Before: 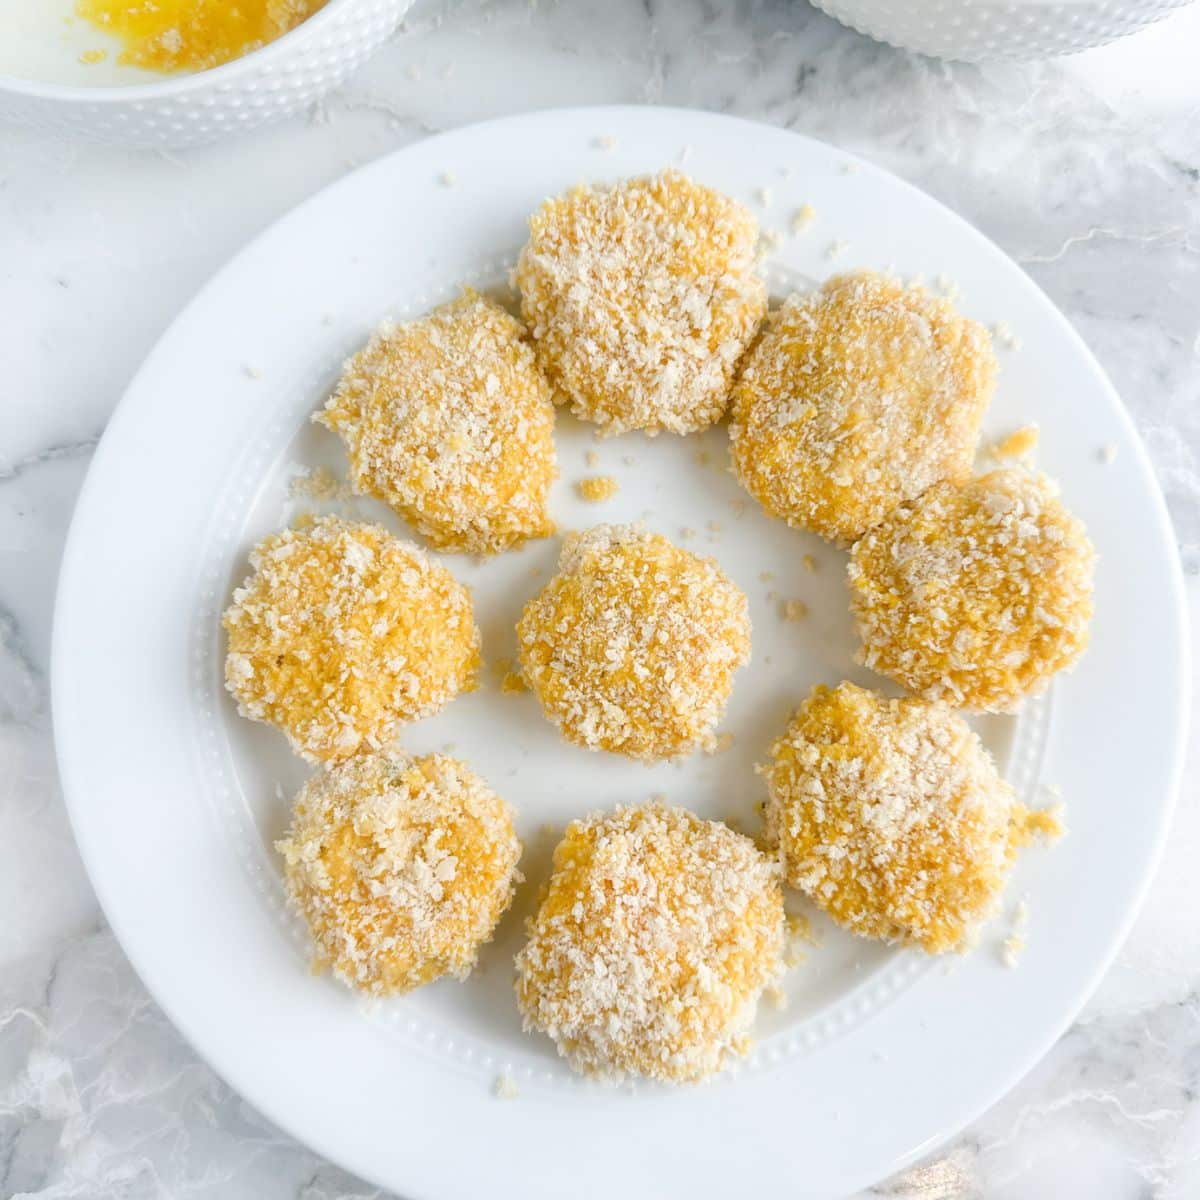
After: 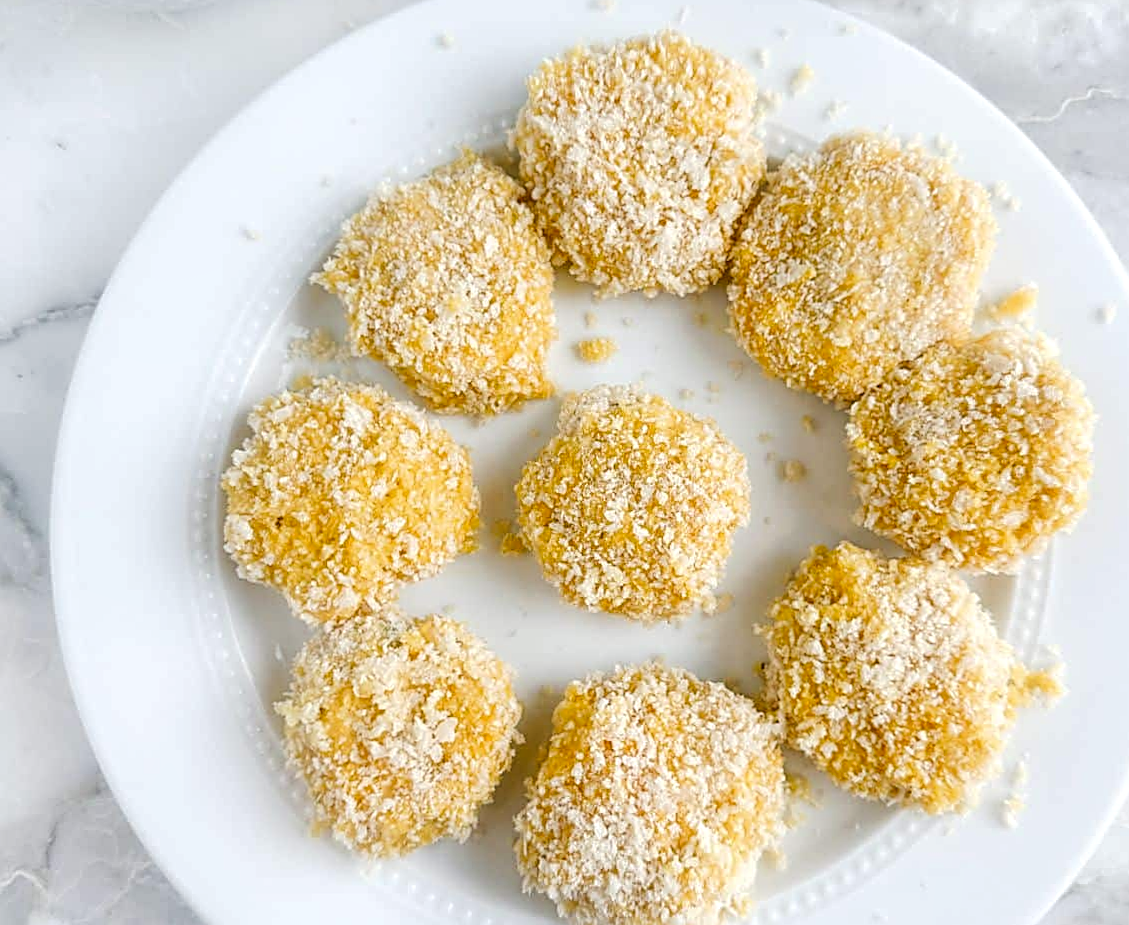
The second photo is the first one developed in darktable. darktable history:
crop and rotate: angle 0.111°, top 11.576%, right 5.688%, bottom 11.161%
local contrast: on, module defaults
sharpen: radius 2.531, amount 0.63
tone curve: curves: ch0 [(0, 0) (0.003, 0.005) (0.011, 0.021) (0.025, 0.042) (0.044, 0.065) (0.069, 0.074) (0.1, 0.092) (0.136, 0.123) (0.177, 0.159) (0.224, 0.2) (0.277, 0.252) (0.335, 0.32) (0.399, 0.392) (0.468, 0.468) (0.543, 0.549) (0.623, 0.638) (0.709, 0.721) (0.801, 0.812) (0.898, 0.896) (1, 1)], preserve colors none
